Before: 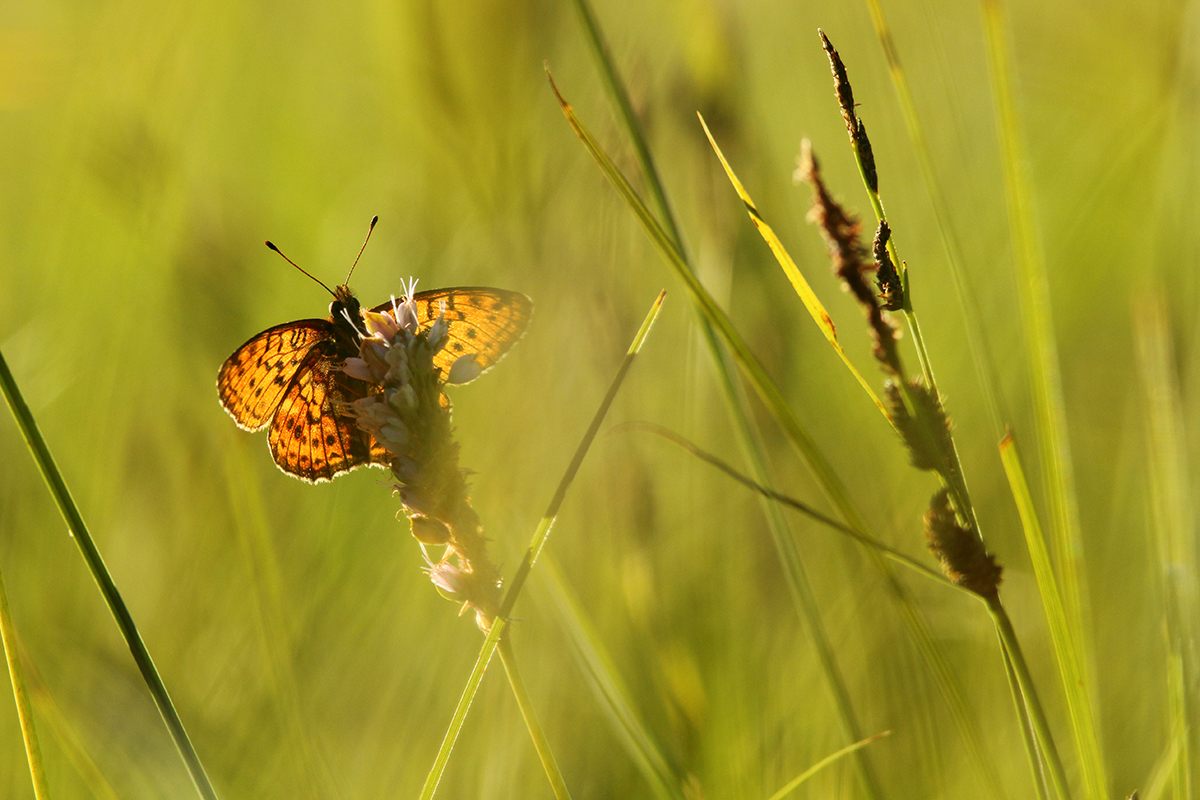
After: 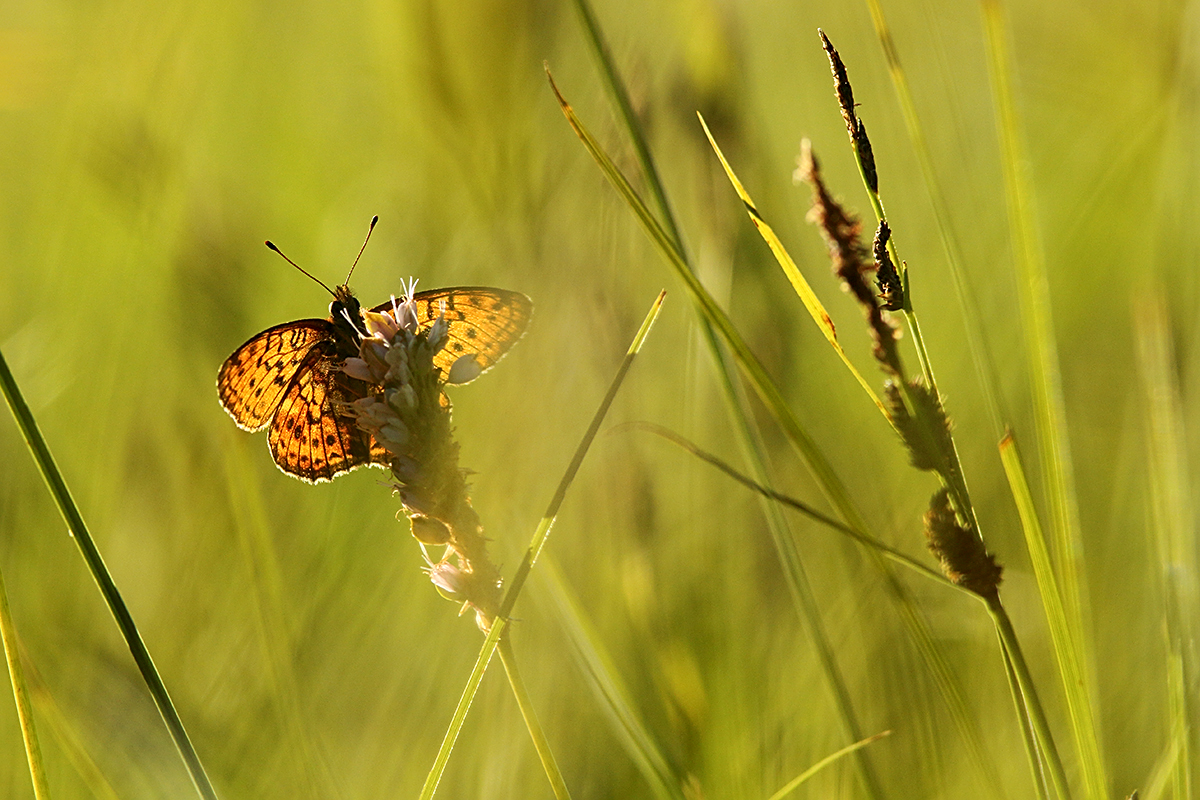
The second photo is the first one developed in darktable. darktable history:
sharpen: on, module defaults
local contrast: highlights 103%, shadows 102%, detail 119%, midtone range 0.2
tone curve: curves: ch0 [(0, 0) (0.003, 0.003) (0.011, 0.011) (0.025, 0.024) (0.044, 0.043) (0.069, 0.068) (0.1, 0.098) (0.136, 0.133) (0.177, 0.174) (0.224, 0.22) (0.277, 0.272) (0.335, 0.329) (0.399, 0.391) (0.468, 0.459) (0.543, 0.545) (0.623, 0.625) (0.709, 0.711) (0.801, 0.802) (0.898, 0.898) (1, 1)], color space Lab, linked channels, preserve colors none
